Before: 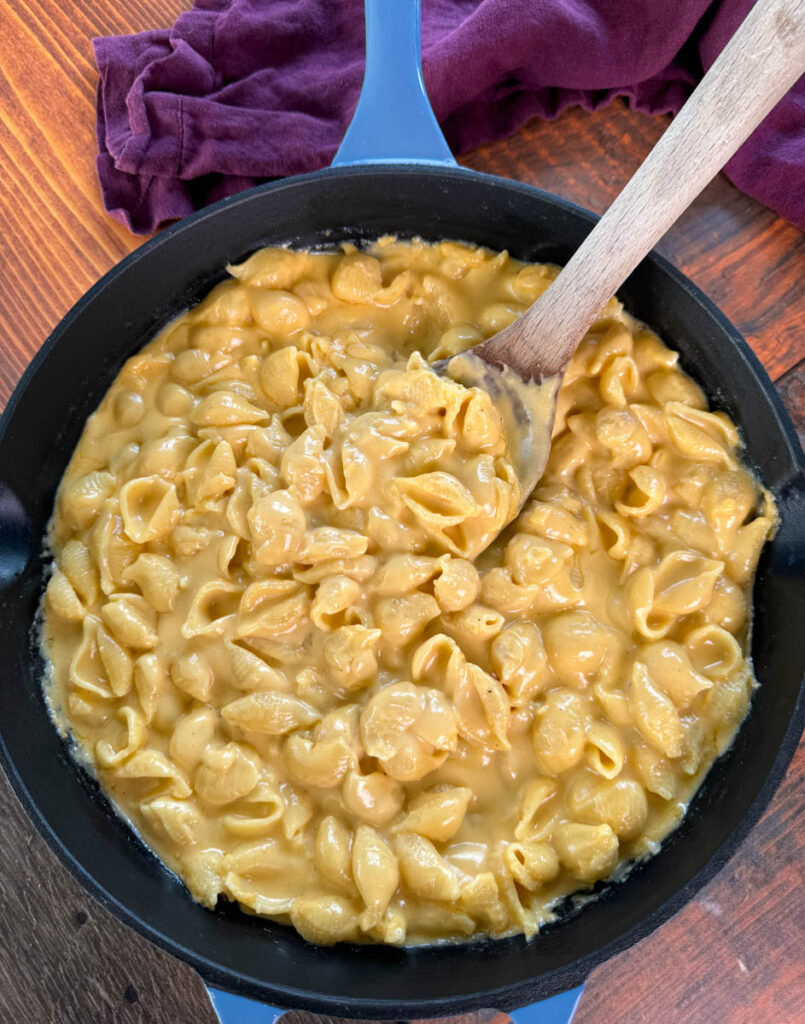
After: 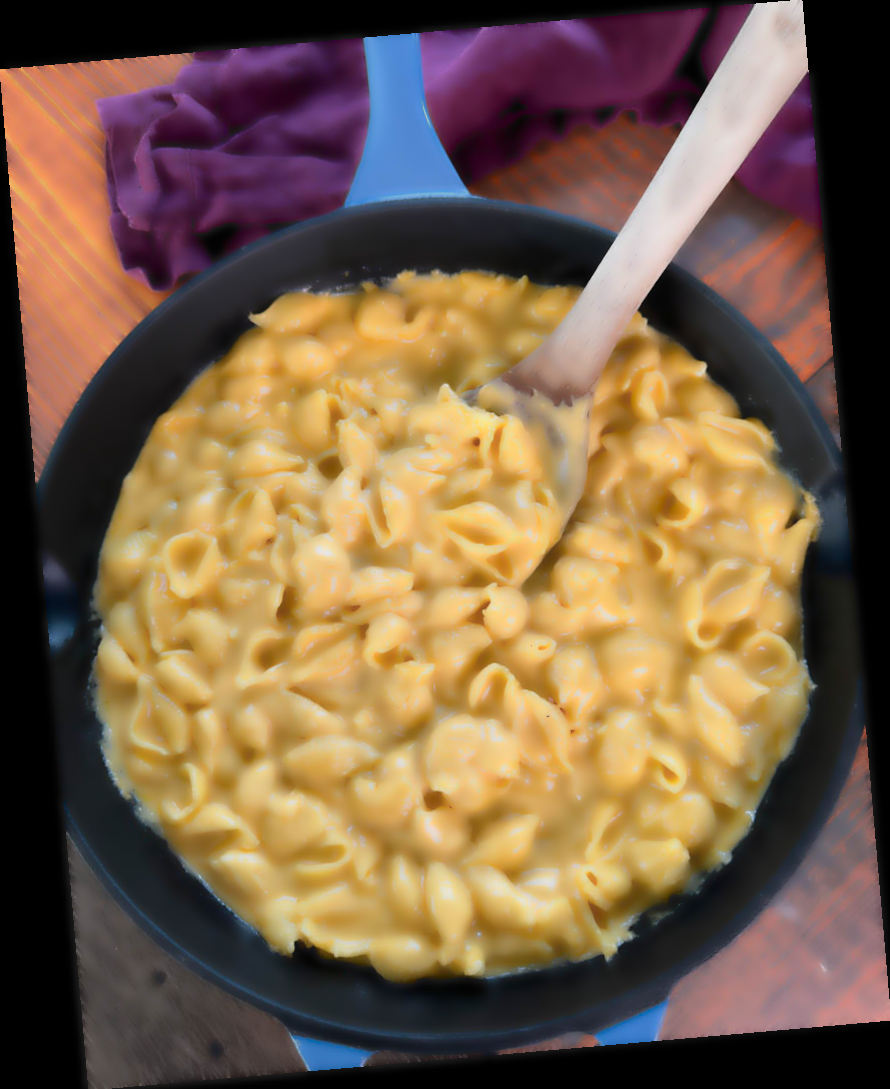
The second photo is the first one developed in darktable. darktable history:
color correction: saturation 0.98
rotate and perspective: rotation -4.98°, automatic cropping off
lowpass: radius 4, soften with bilateral filter, unbound 0
